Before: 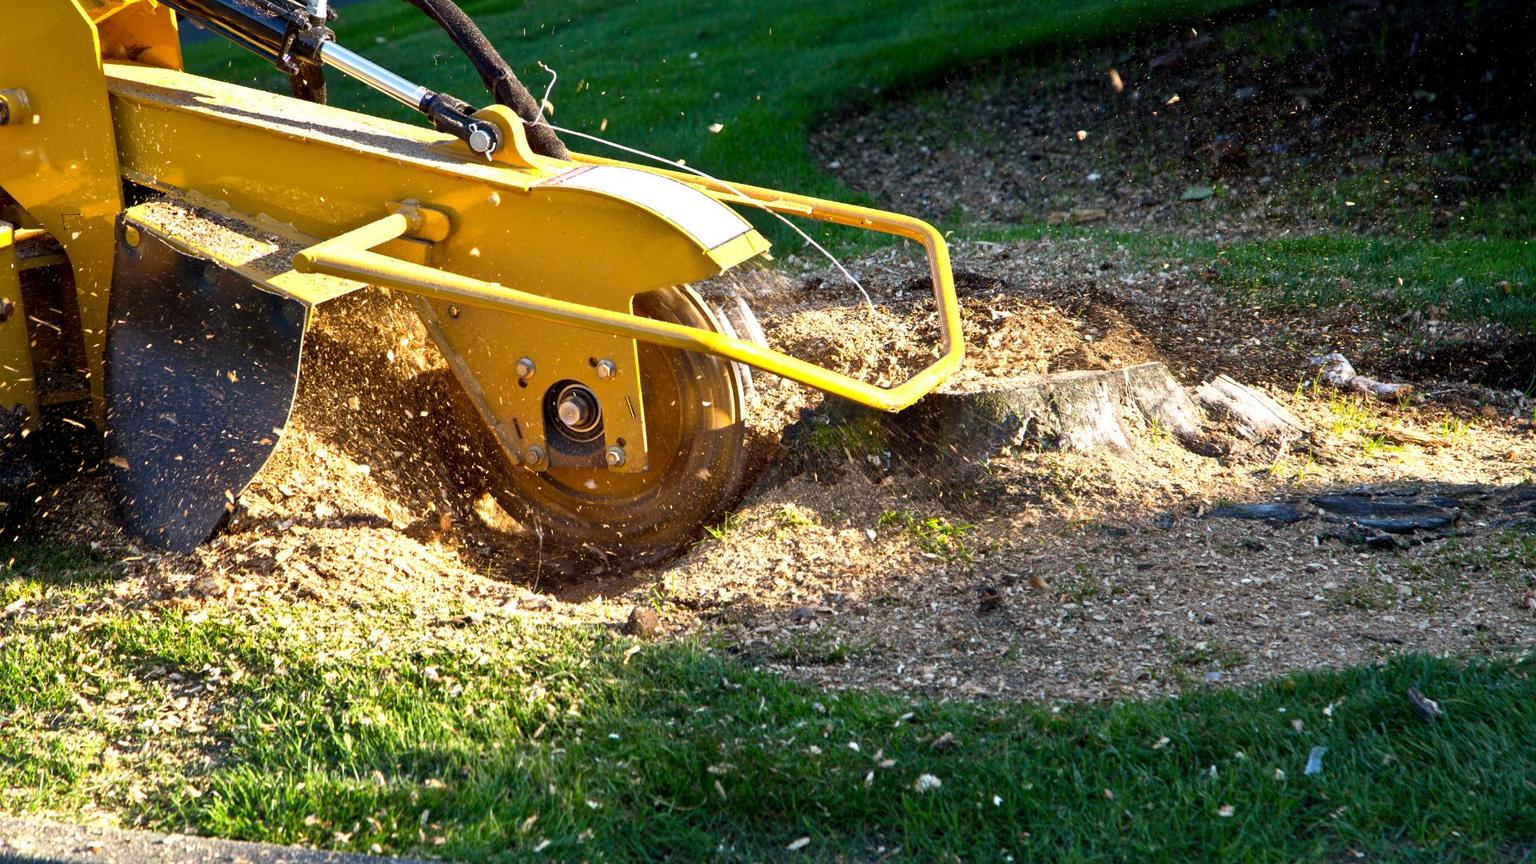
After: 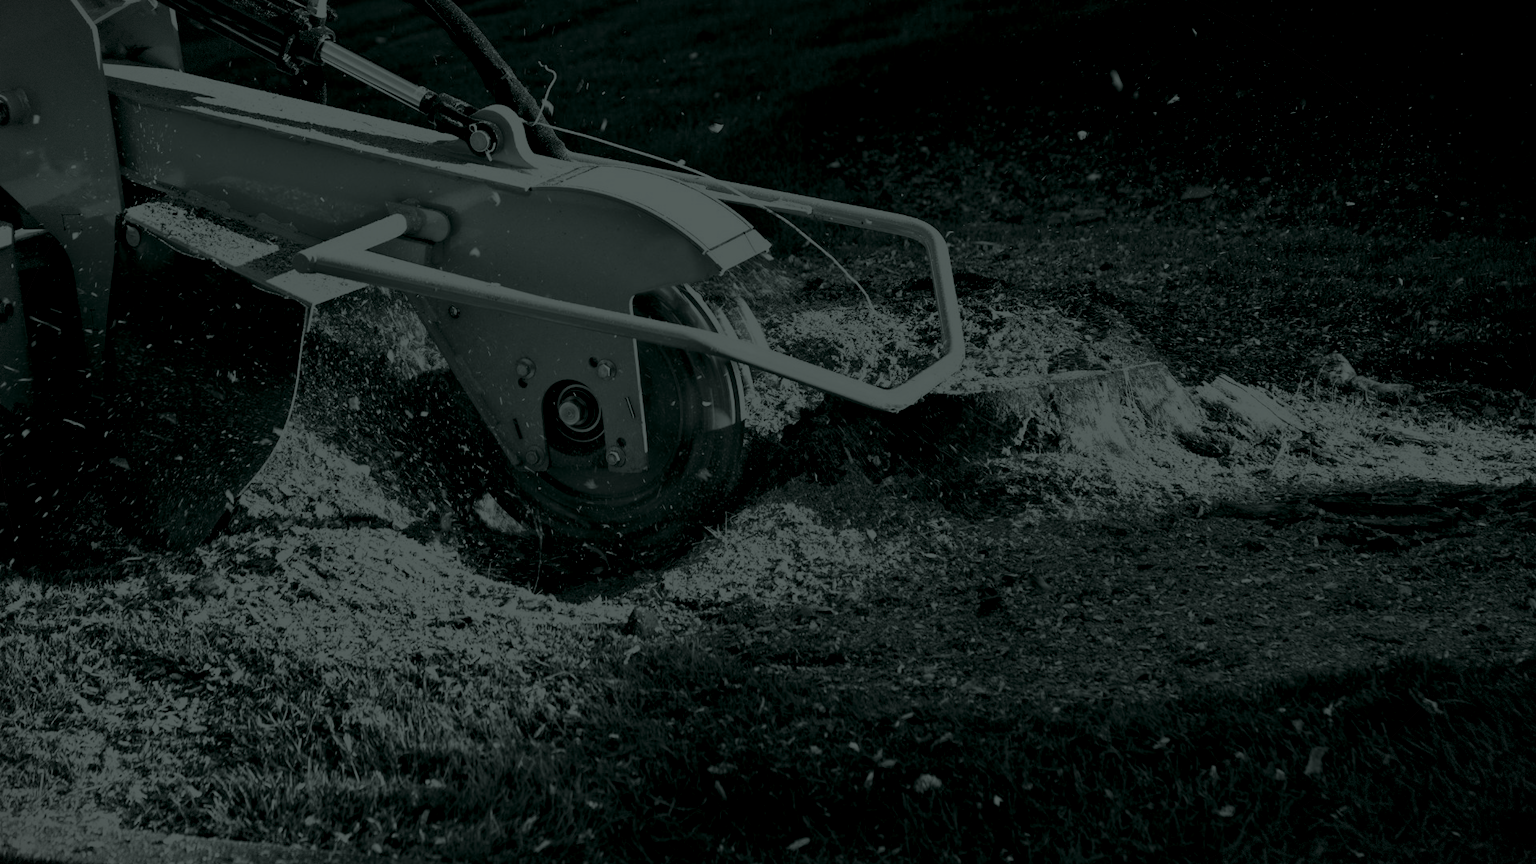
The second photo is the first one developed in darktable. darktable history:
vignetting: fall-off start 100%, brightness -0.406, saturation -0.3, width/height ratio 1.324, dithering 8-bit output, unbound false
colorize: hue 90°, saturation 19%, lightness 1.59%, version 1
